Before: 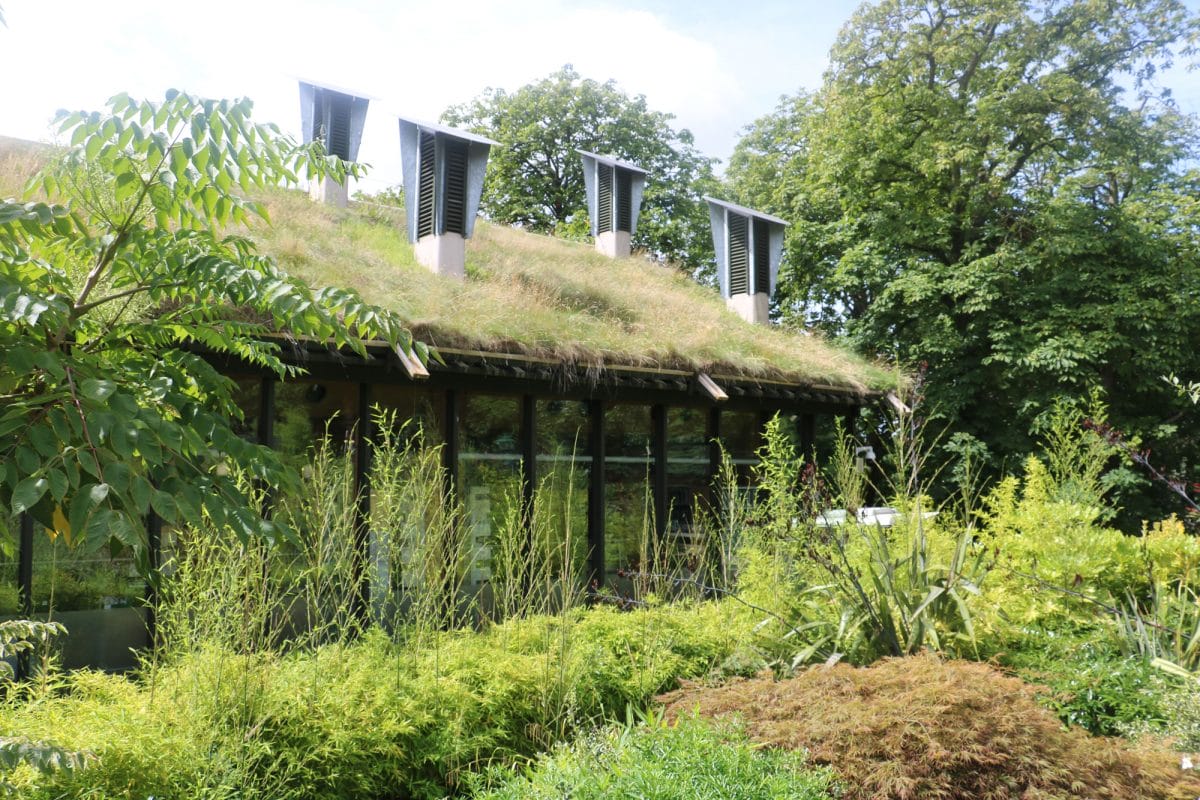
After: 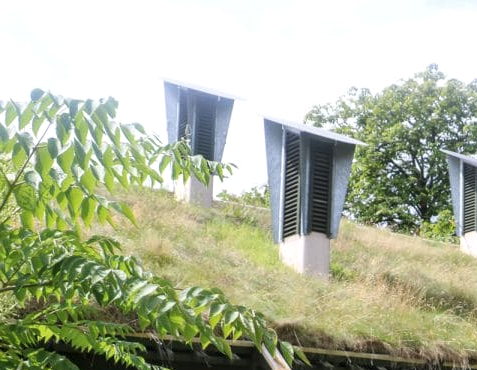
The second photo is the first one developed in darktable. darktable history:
crop and rotate: left 11.292%, top 0.119%, right 48.948%, bottom 53.57%
local contrast: on, module defaults
